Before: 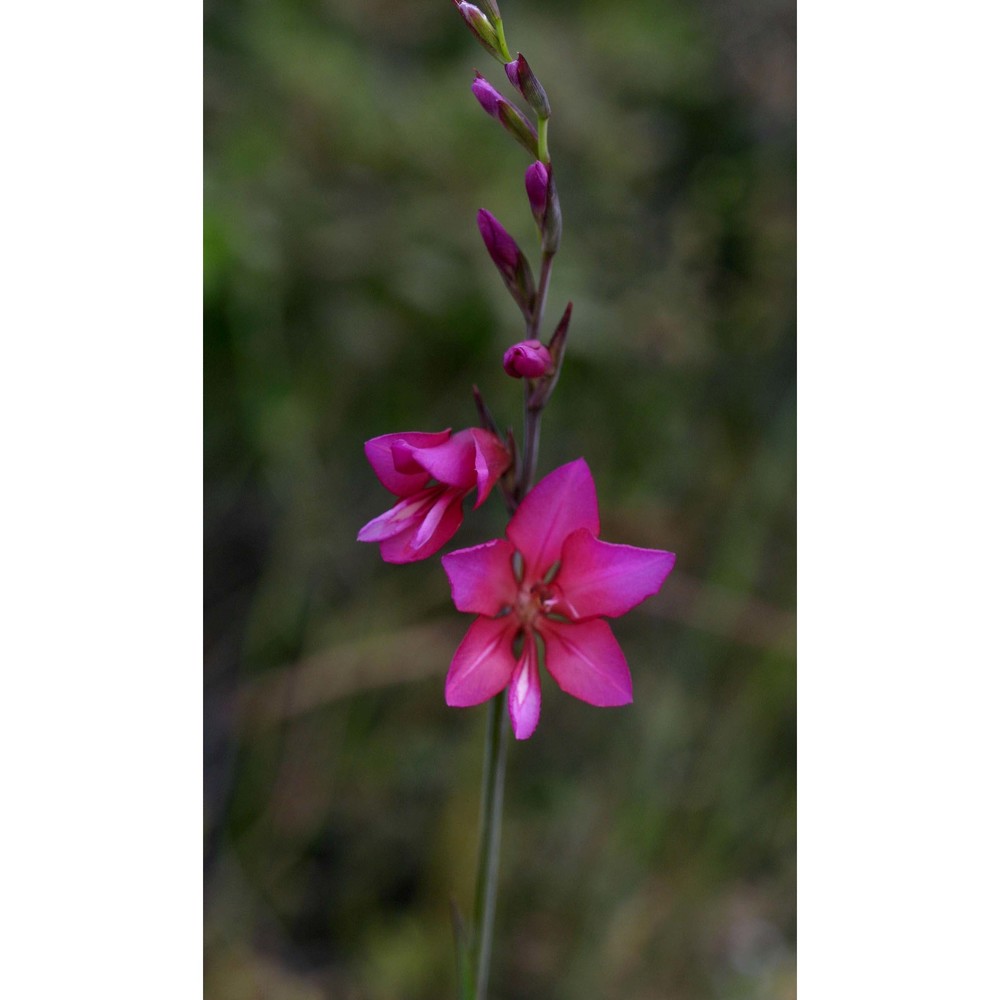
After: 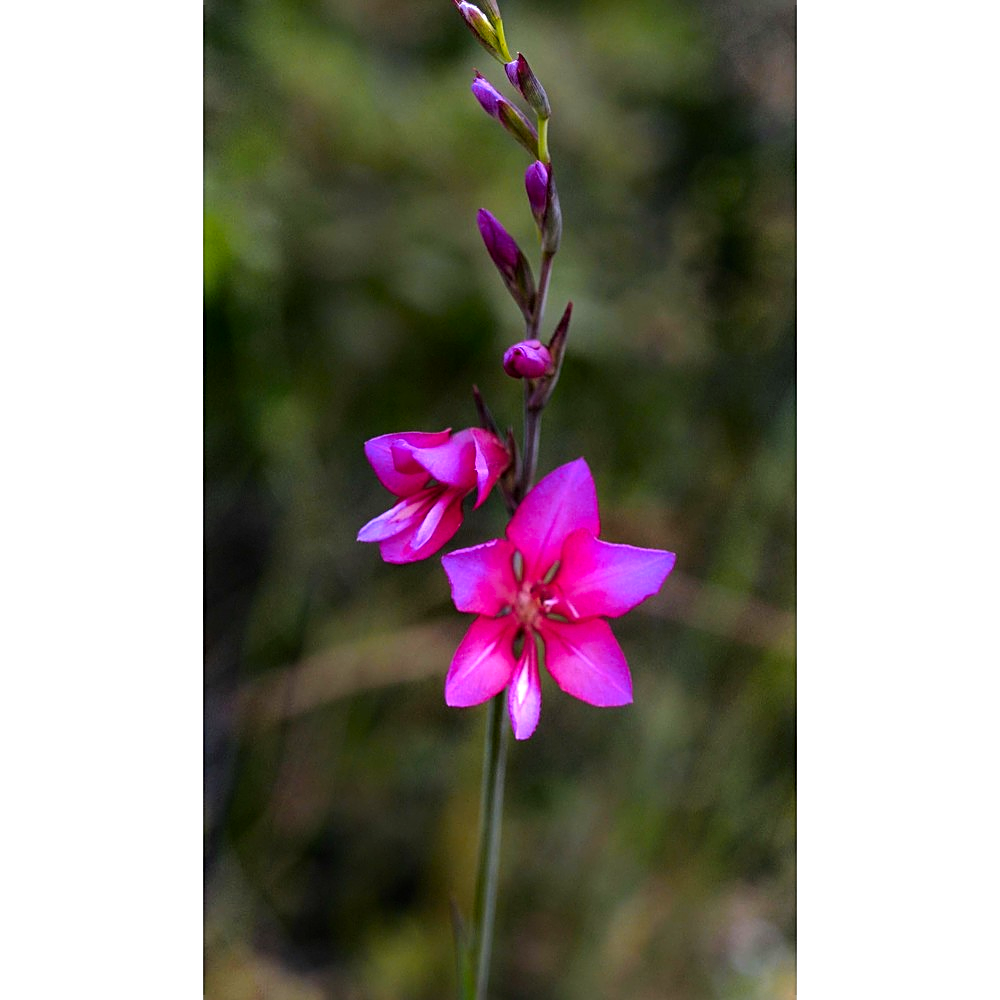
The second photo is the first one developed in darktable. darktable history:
sharpen: on, module defaults
exposure: exposure -0.067 EV, compensate exposure bias true, compensate highlight preservation false
color zones: curves: ch1 [(0.24, 0.629) (0.75, 0.5)]; ch2 [(0.255, 0.454) (0.745, 0.491)]
tone equalizer: -8 EV -1.08 EV, -7 EV -0.994 EV, -6 EV -0.831 EV, -5 EV -0.547 EV, -3 EV 0.599 EV, -2 EV 0.865 EV, -1 EV 0.998 EV, +0 EV 1.06 EV
